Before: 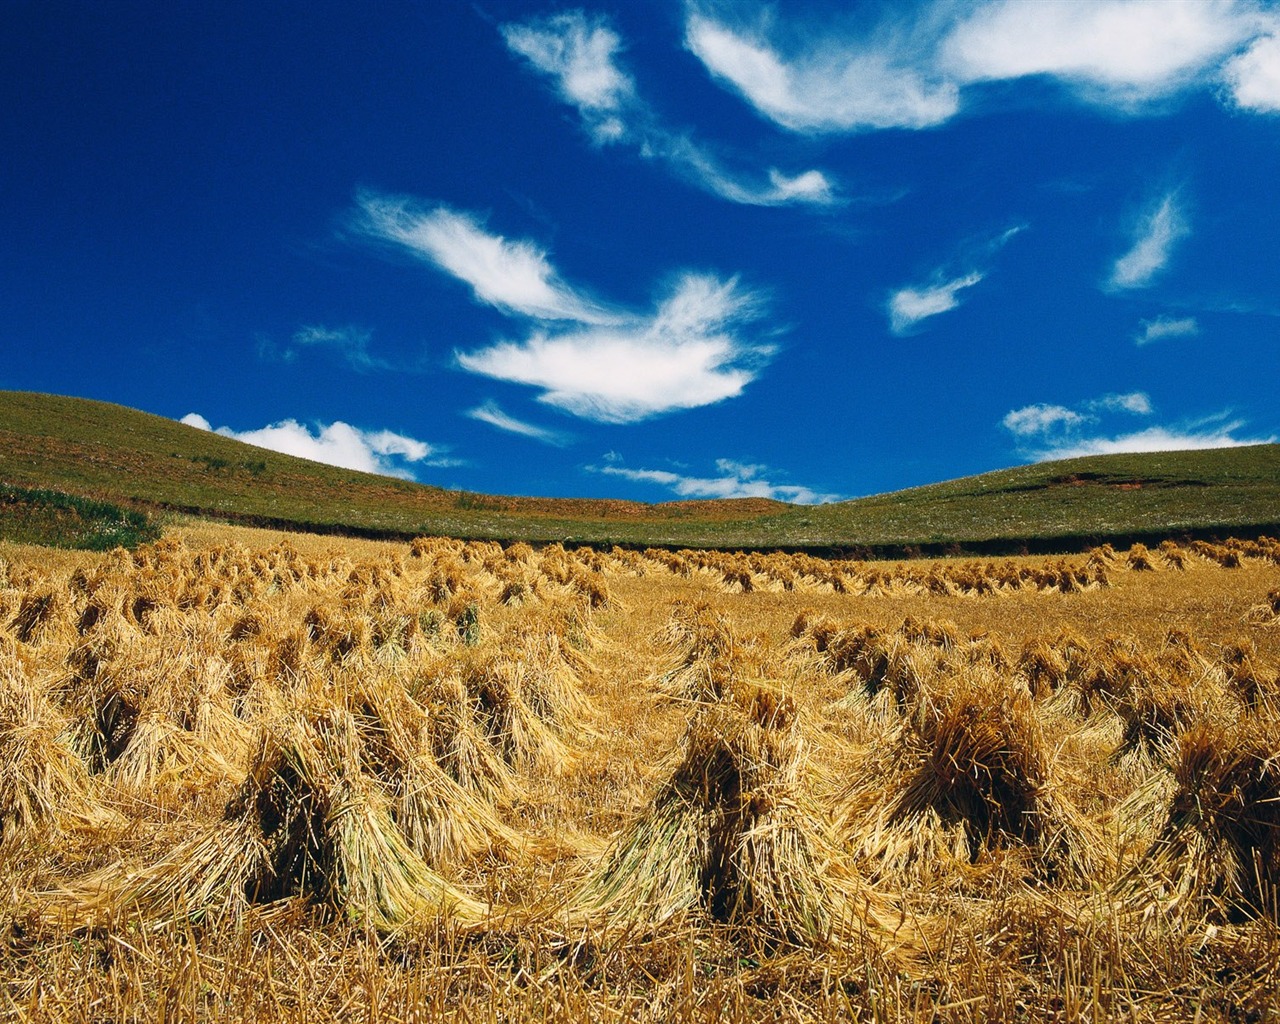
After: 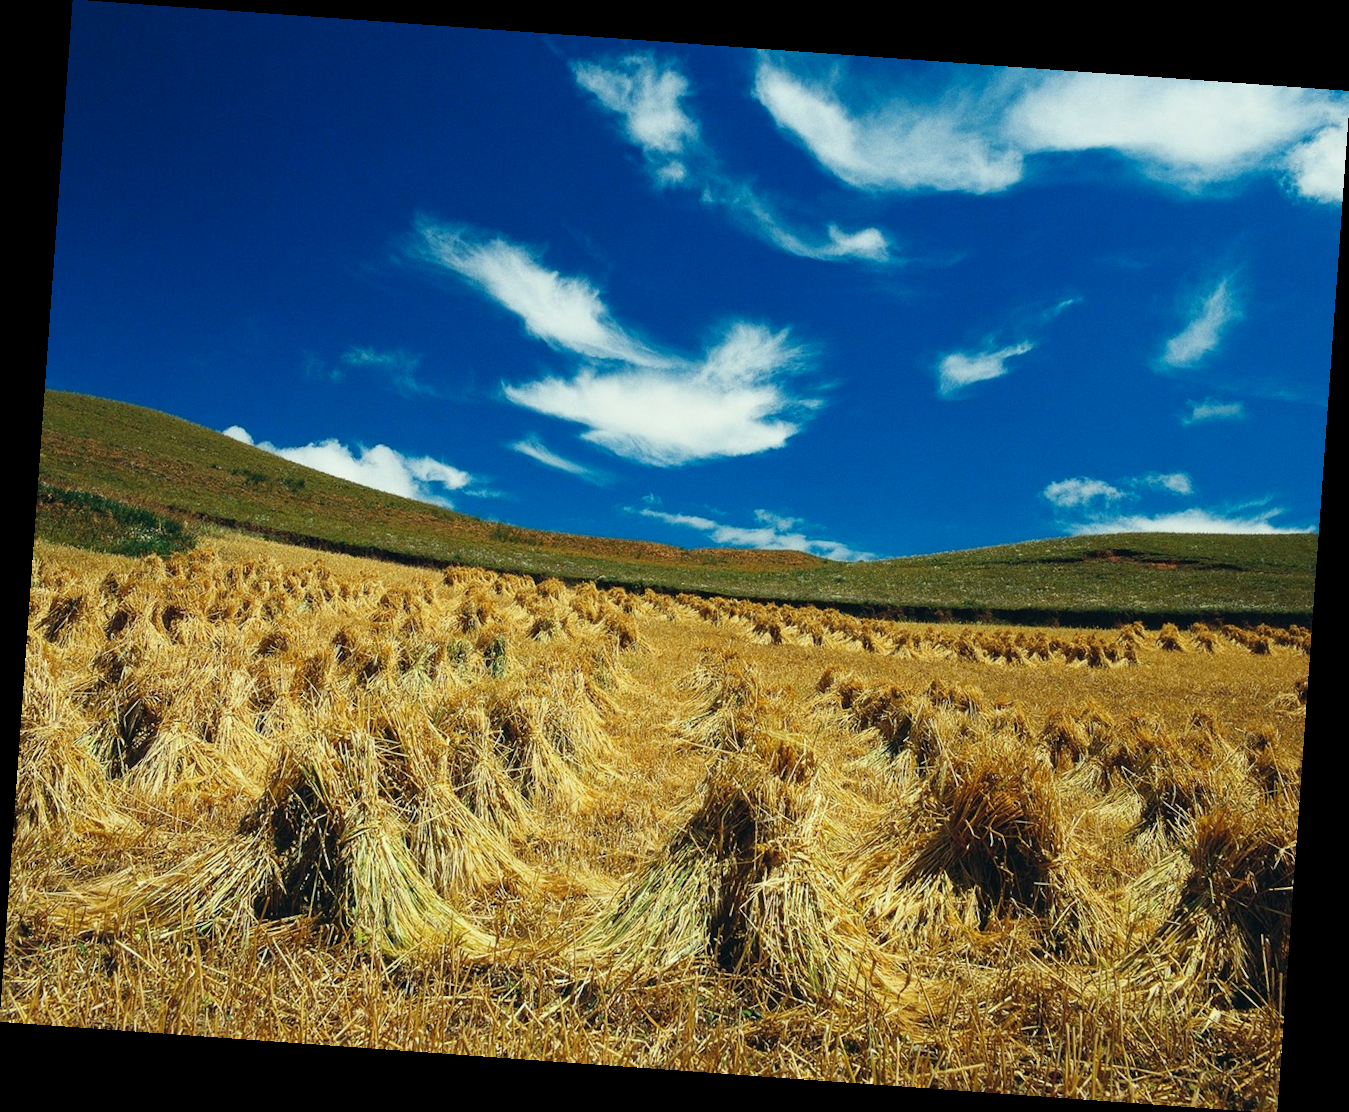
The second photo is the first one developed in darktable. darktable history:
tone equalizer: on, module defaults
color correction: highlights a* -8, highlights b* 3.1
rotate and perspective: rotation 4.1°, automatic cropping off
